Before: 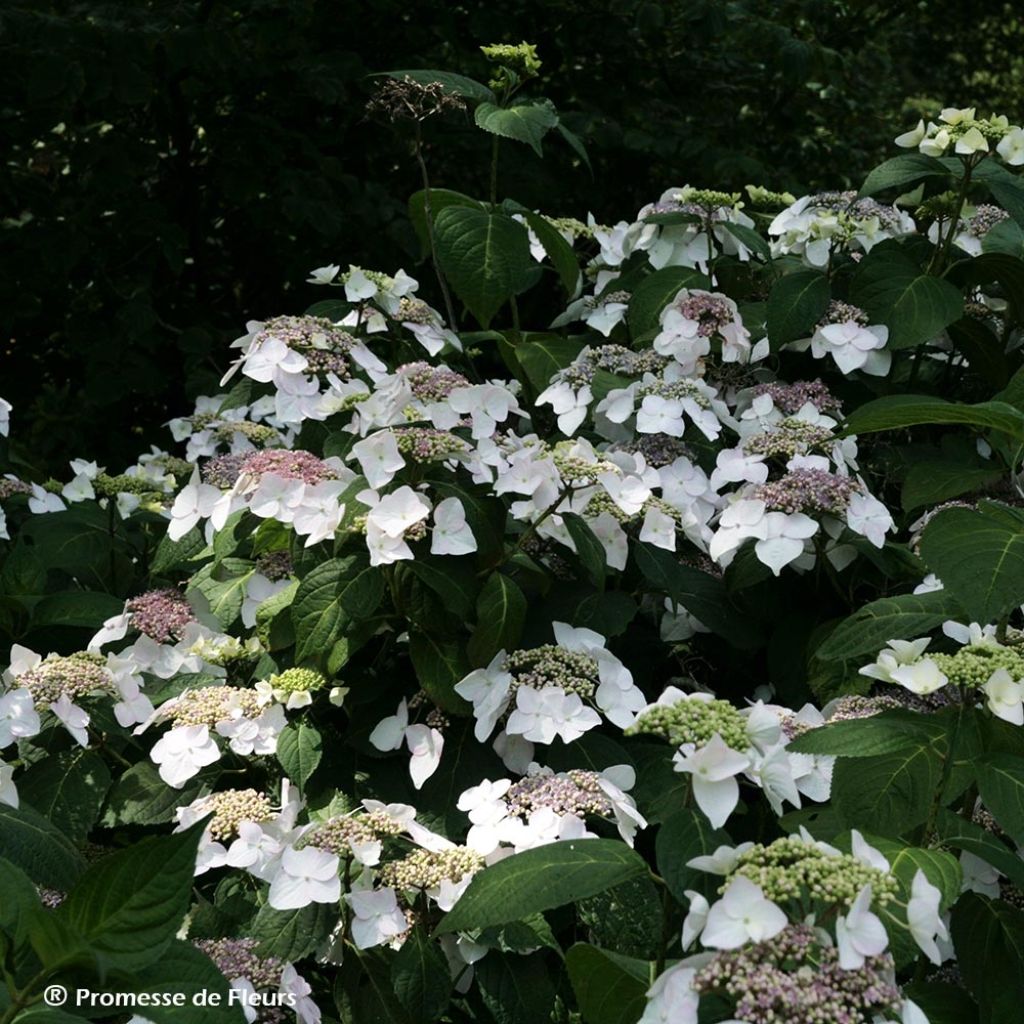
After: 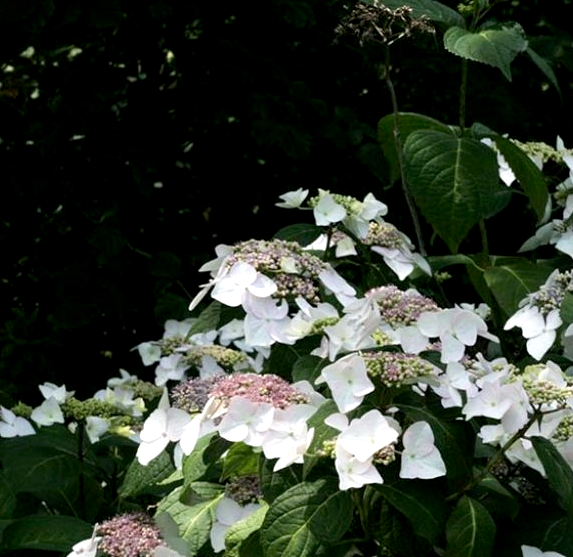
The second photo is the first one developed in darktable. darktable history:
crop and rotate: left 3.057%, top 7.429%, right 40.893%, bottom 38.091%
exposure: black level correction 0.003, exposure 0.391 EV, compensate highlight preservation false
